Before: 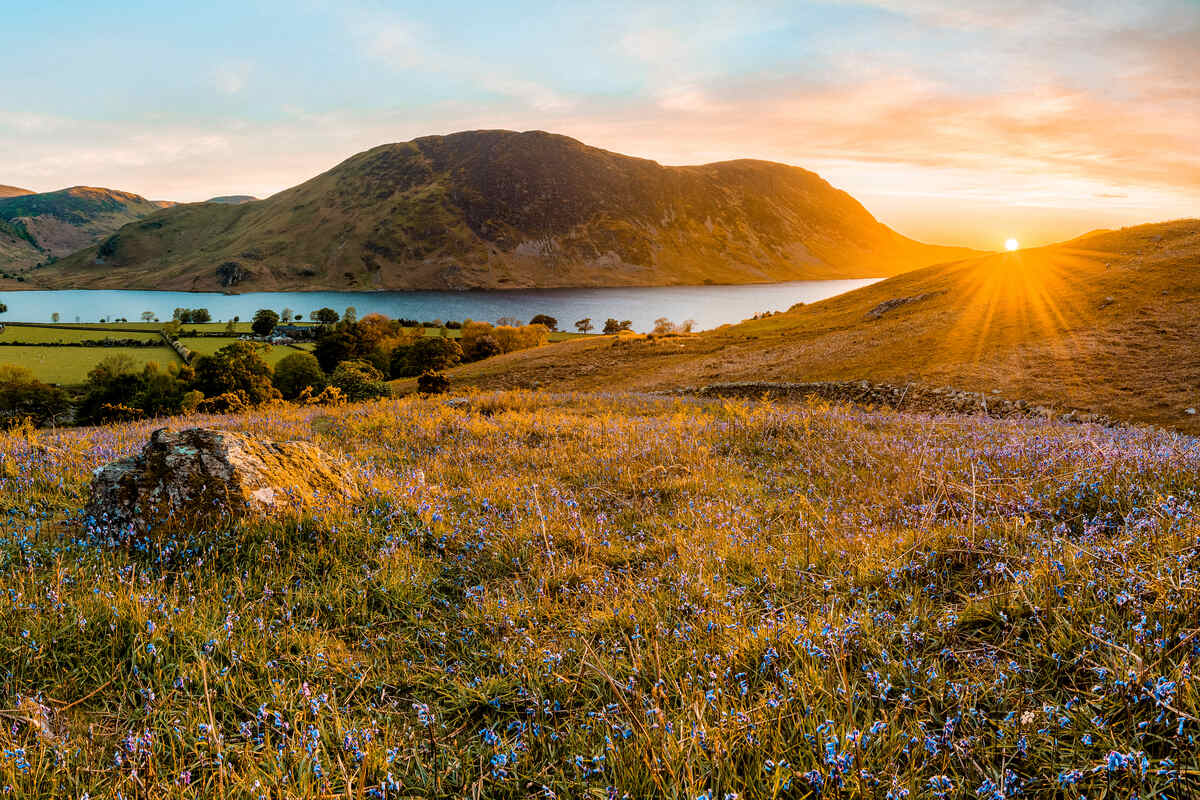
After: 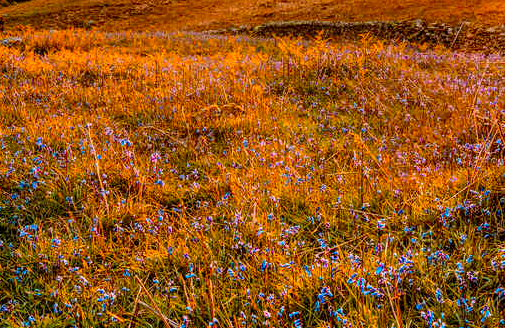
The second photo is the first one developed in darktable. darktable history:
crop: left 37.221%, top 45.169%, right 20.63%, bottom 13.777%
local contrast: on, module defaults
color contrast: green-magenta contrast 1.69, blue-yellow contrast 1.49
